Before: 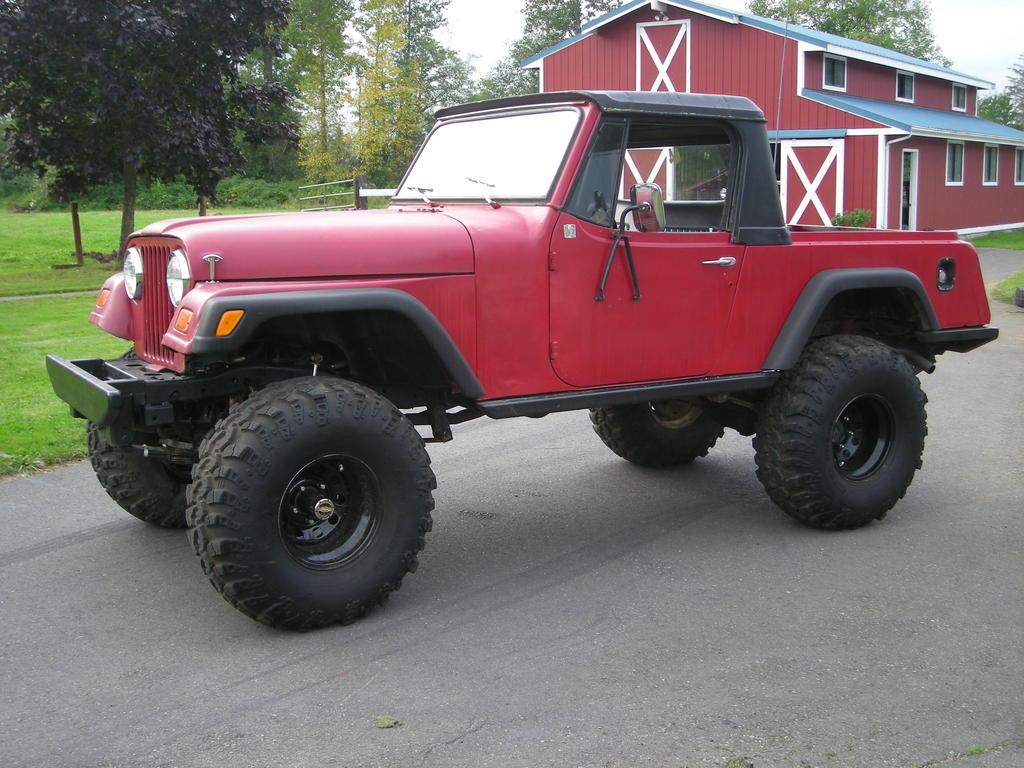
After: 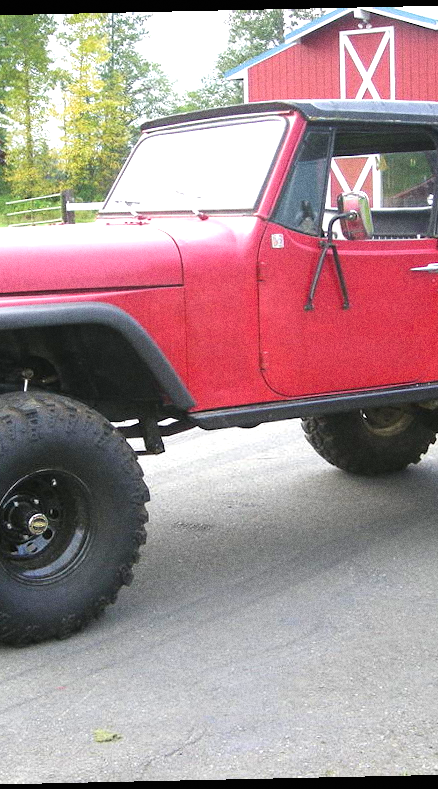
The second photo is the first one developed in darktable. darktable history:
grain: coarseness 8.68 ISO, strength 31.94%
exposure: black level correction 0, exposure 0.95 EV, compensate exposure bias true, compensate highlight preservation false
rotate and perspective: rotation -1.24°, automatic cropping off
crop: left 28.583%, right 29.231%
white balance: red 1, blue 1
velvia: strength 15%
